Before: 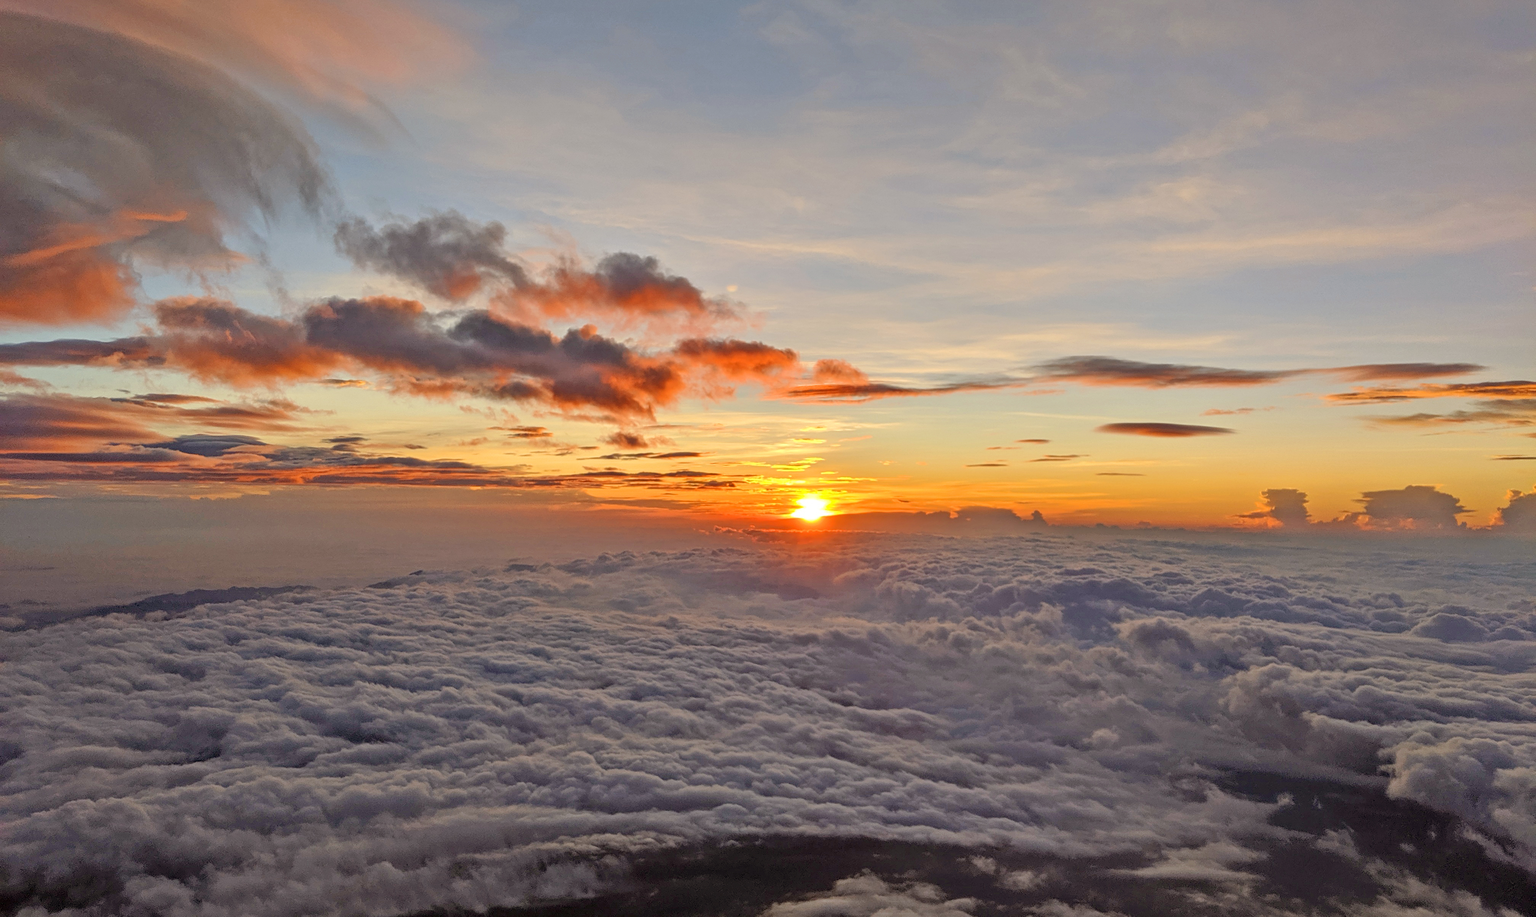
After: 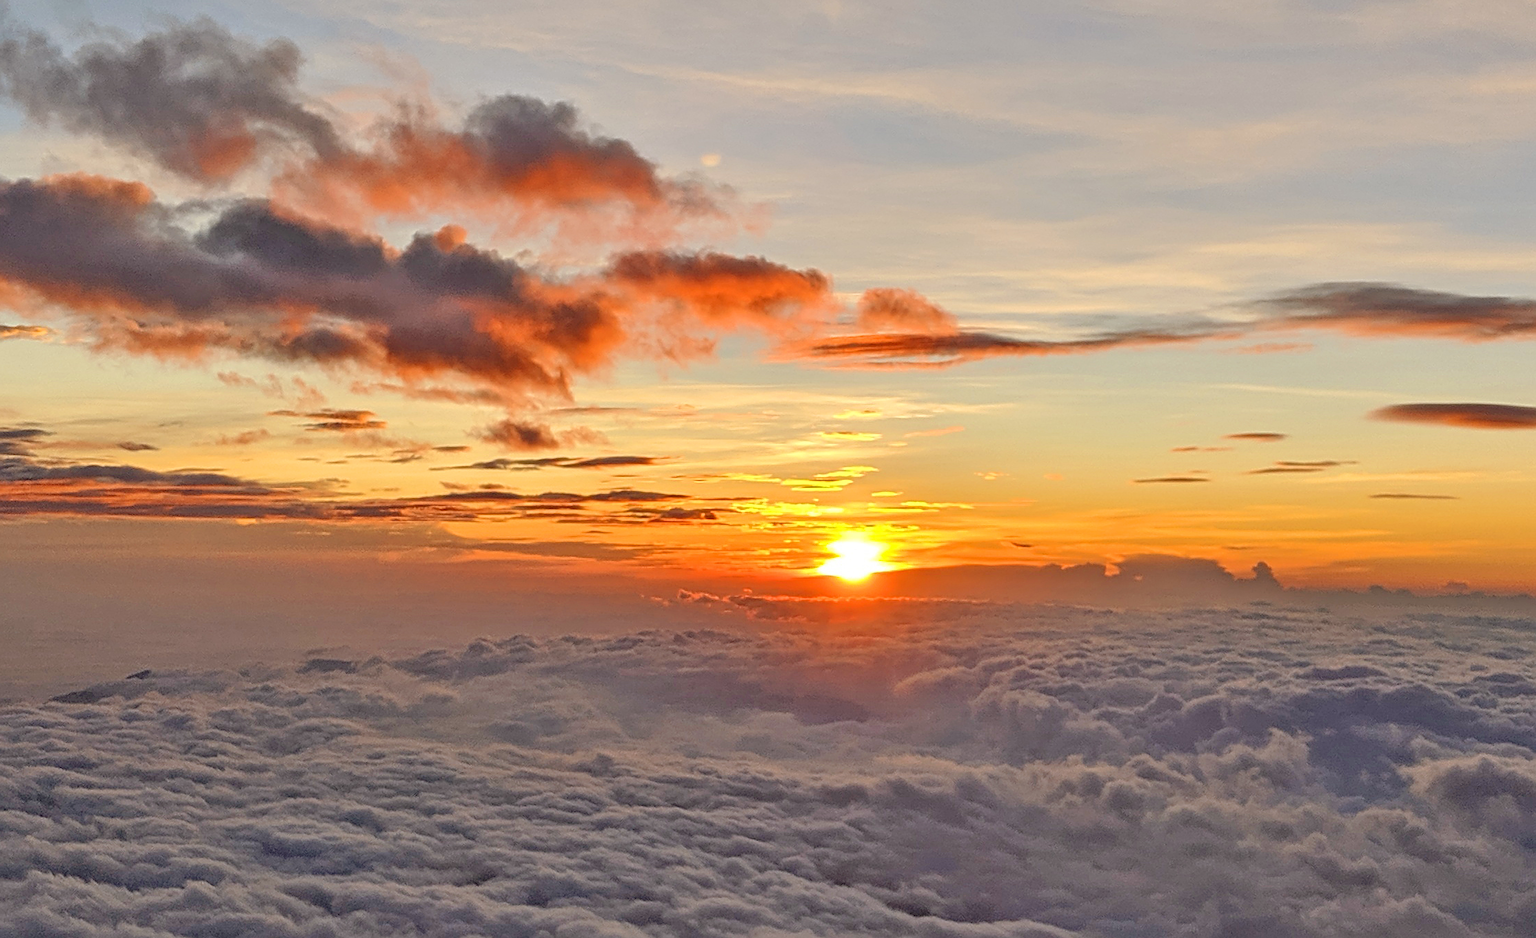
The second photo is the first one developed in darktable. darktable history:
sharpen: on, module defaults
crop and rotate: left 22.115%, top 21.823%, right 22.615%, bottom 21.556%
